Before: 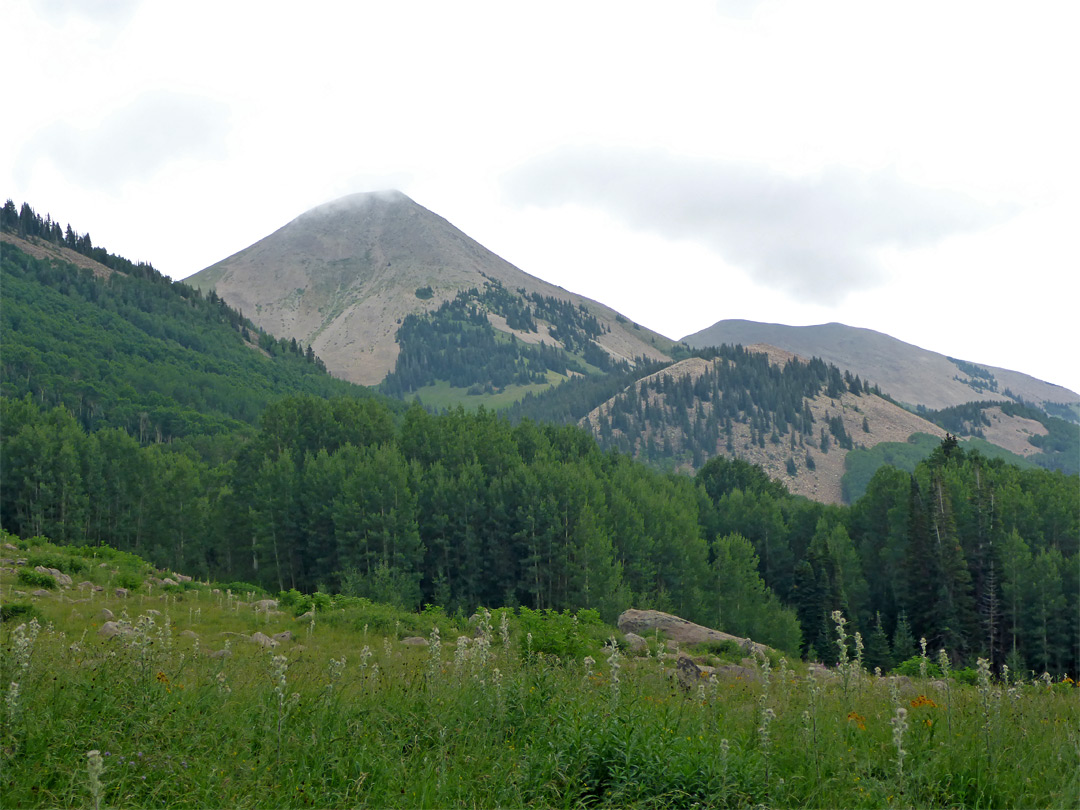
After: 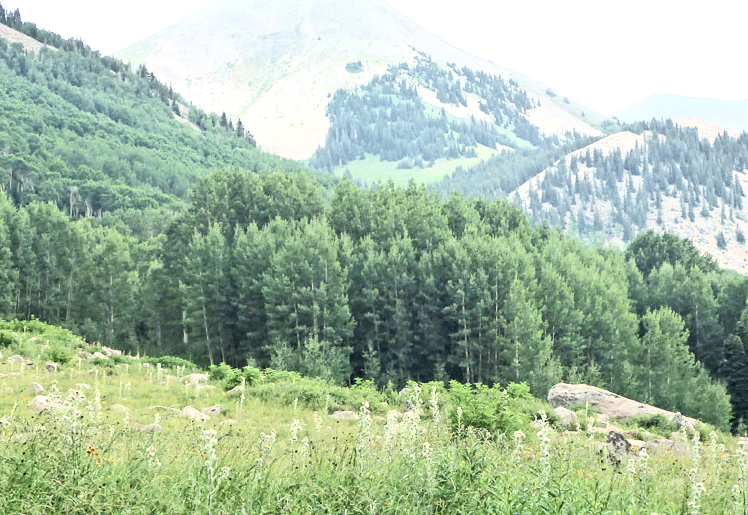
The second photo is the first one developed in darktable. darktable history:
local contrast: shadows 97%, midtone range 0.498
crop: left 6.544%, top 27.991%, right 24.158%, bottom 8.355%
contrast brightness saturation: contrast 0.447, brightness 0.557, saturation -0.195
exposure: black level correction 0, exposure 1.2 EV, compensate highlight preservation false
